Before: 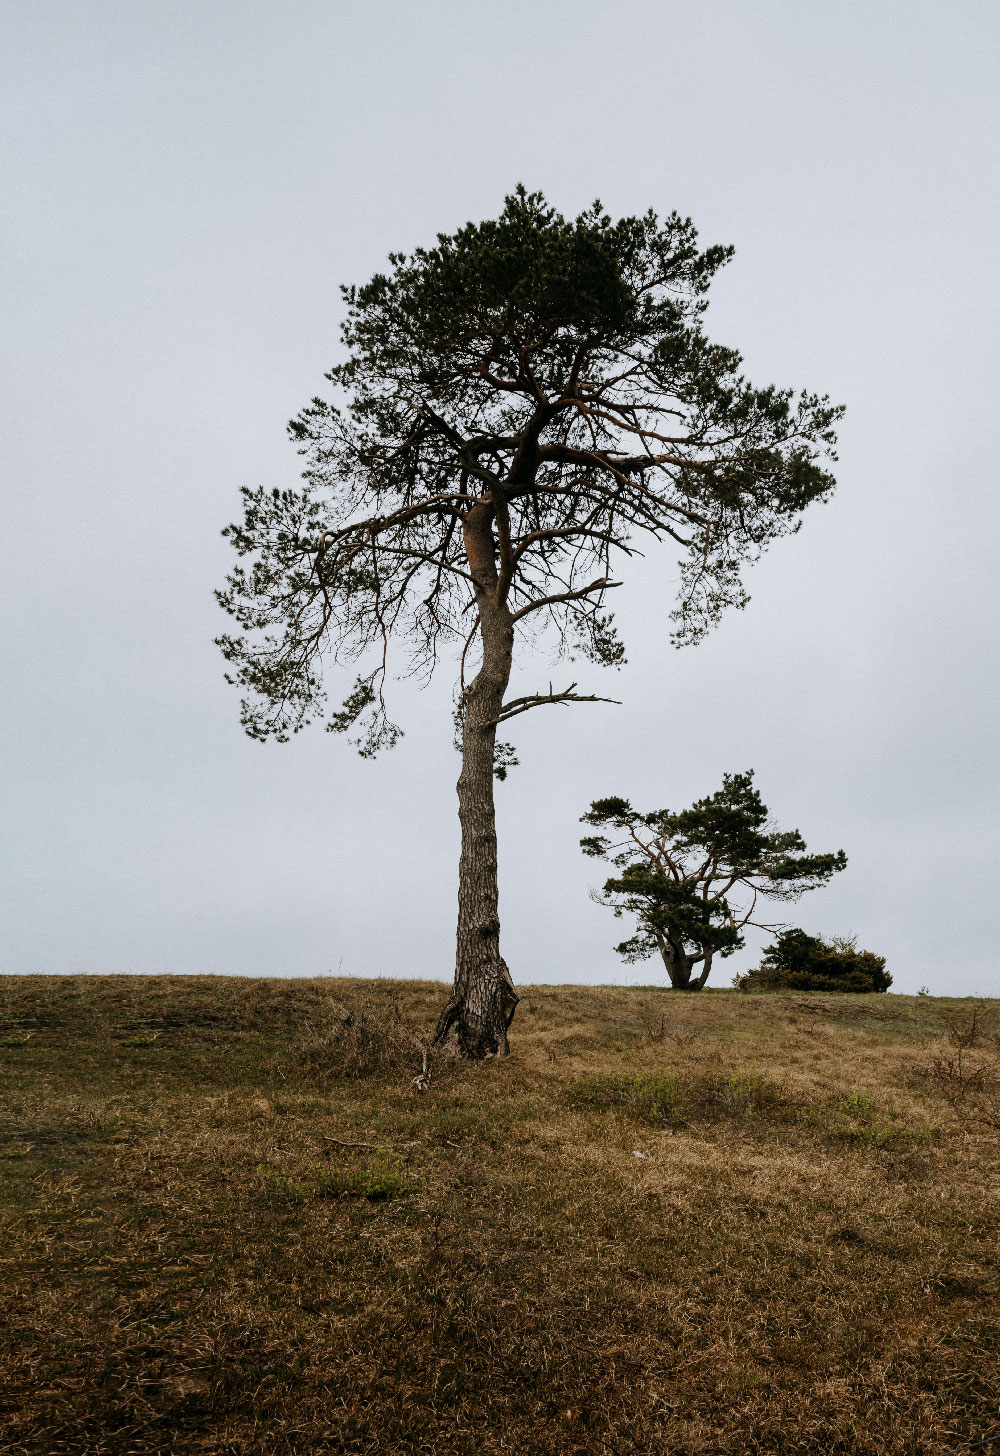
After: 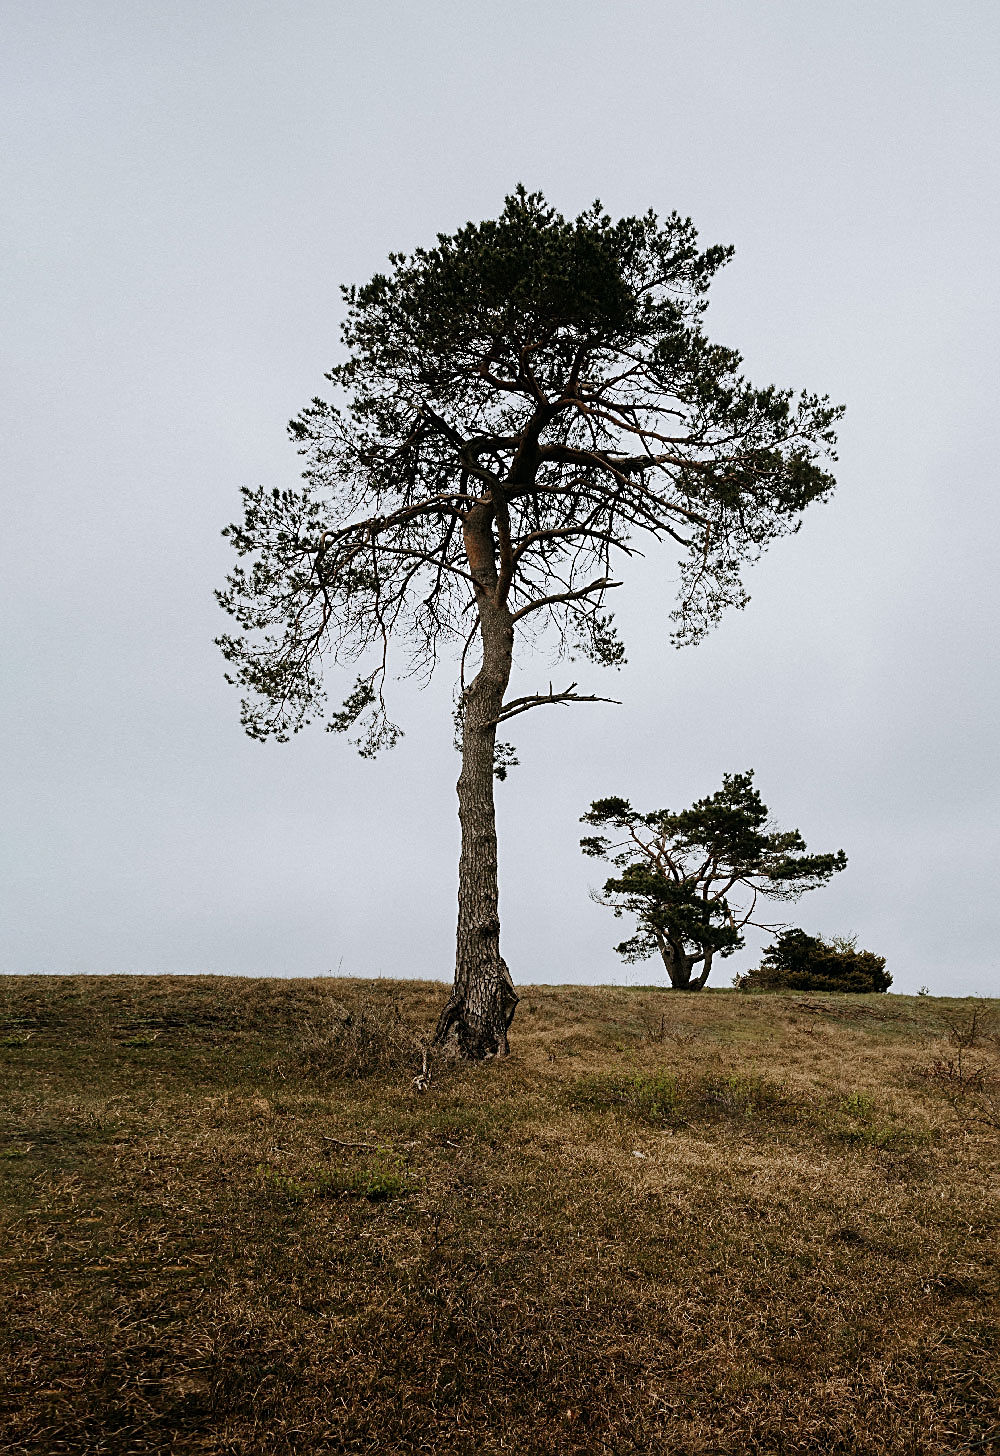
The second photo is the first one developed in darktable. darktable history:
exposure: exposure 0.014 EV, compensate highlight preservation false
sharpen: on, module defaults
